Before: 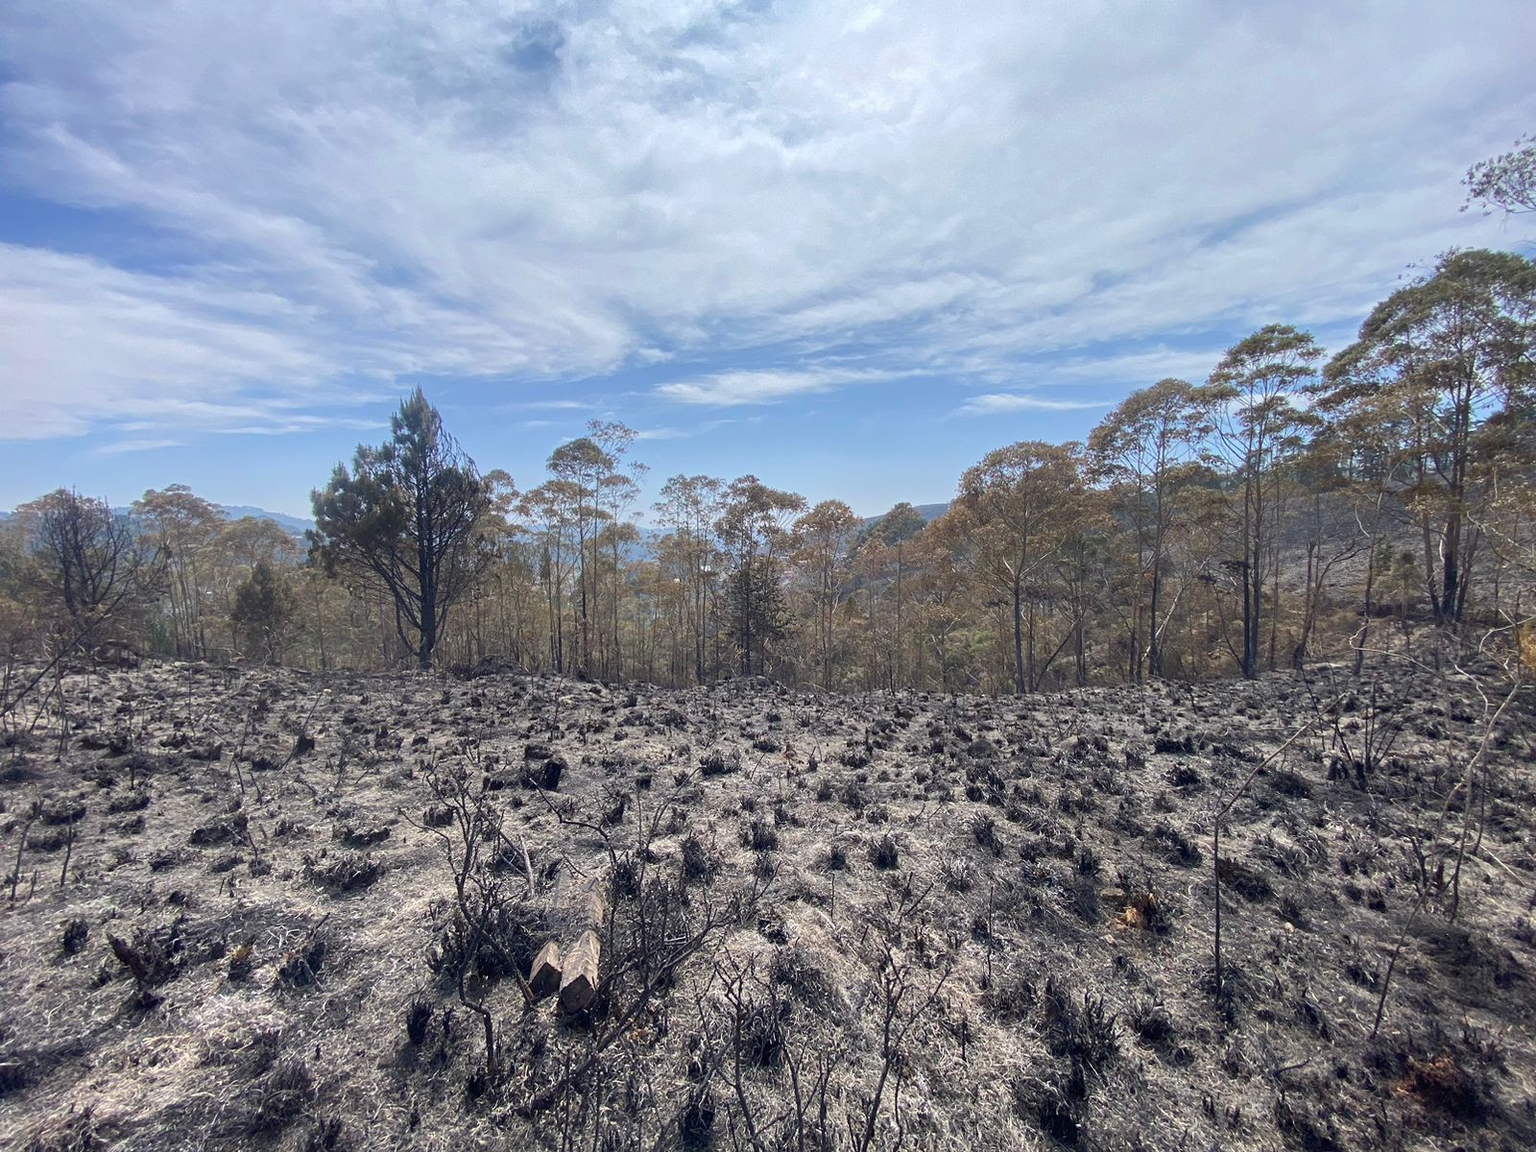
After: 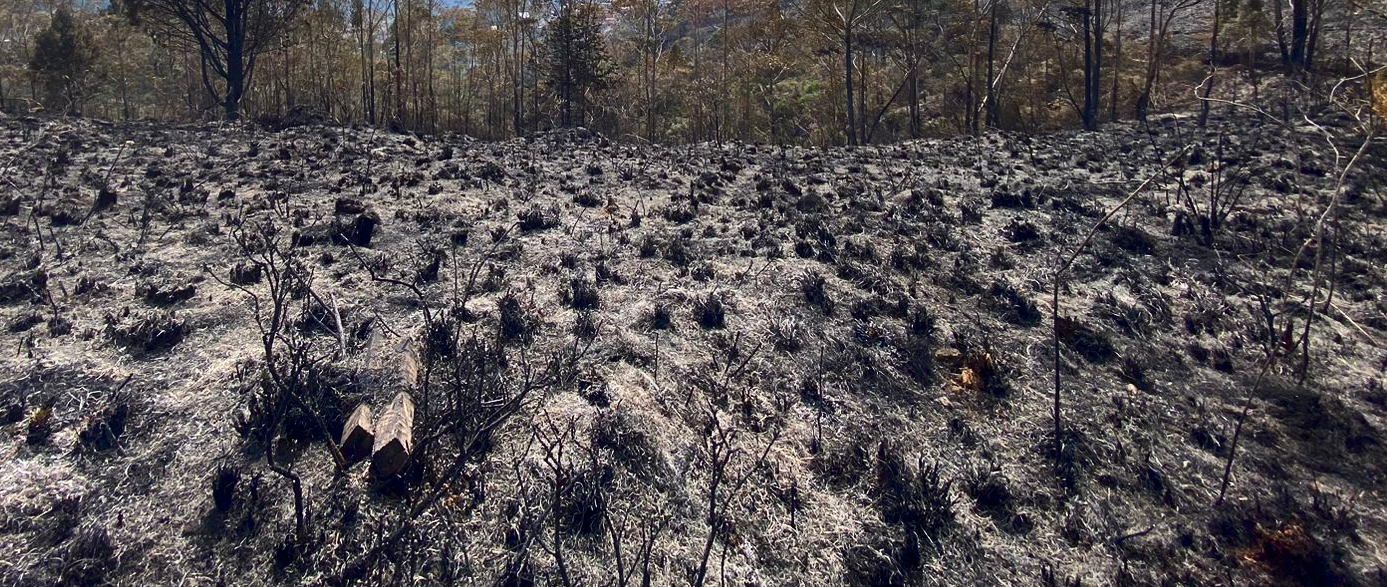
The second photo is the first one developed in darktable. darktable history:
contrast brightness saturation: contrast 0.19, brightness -0.11, saturation 0.21
crop and rotate: left 13.306%, top 48.129%, bottom 2.928%
